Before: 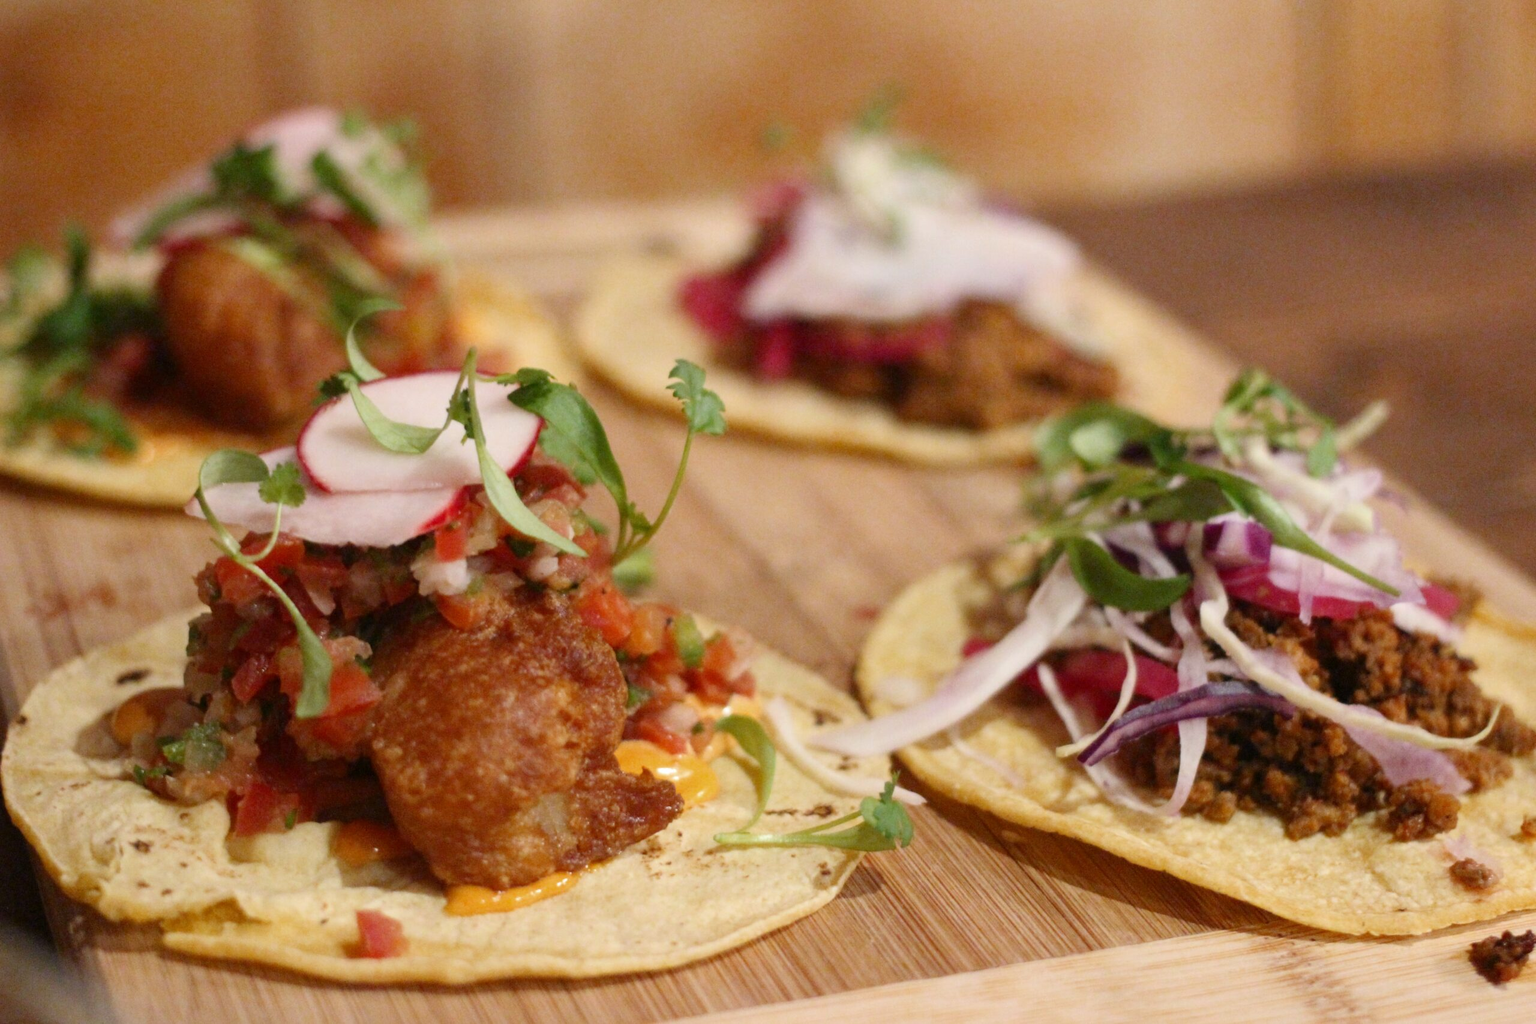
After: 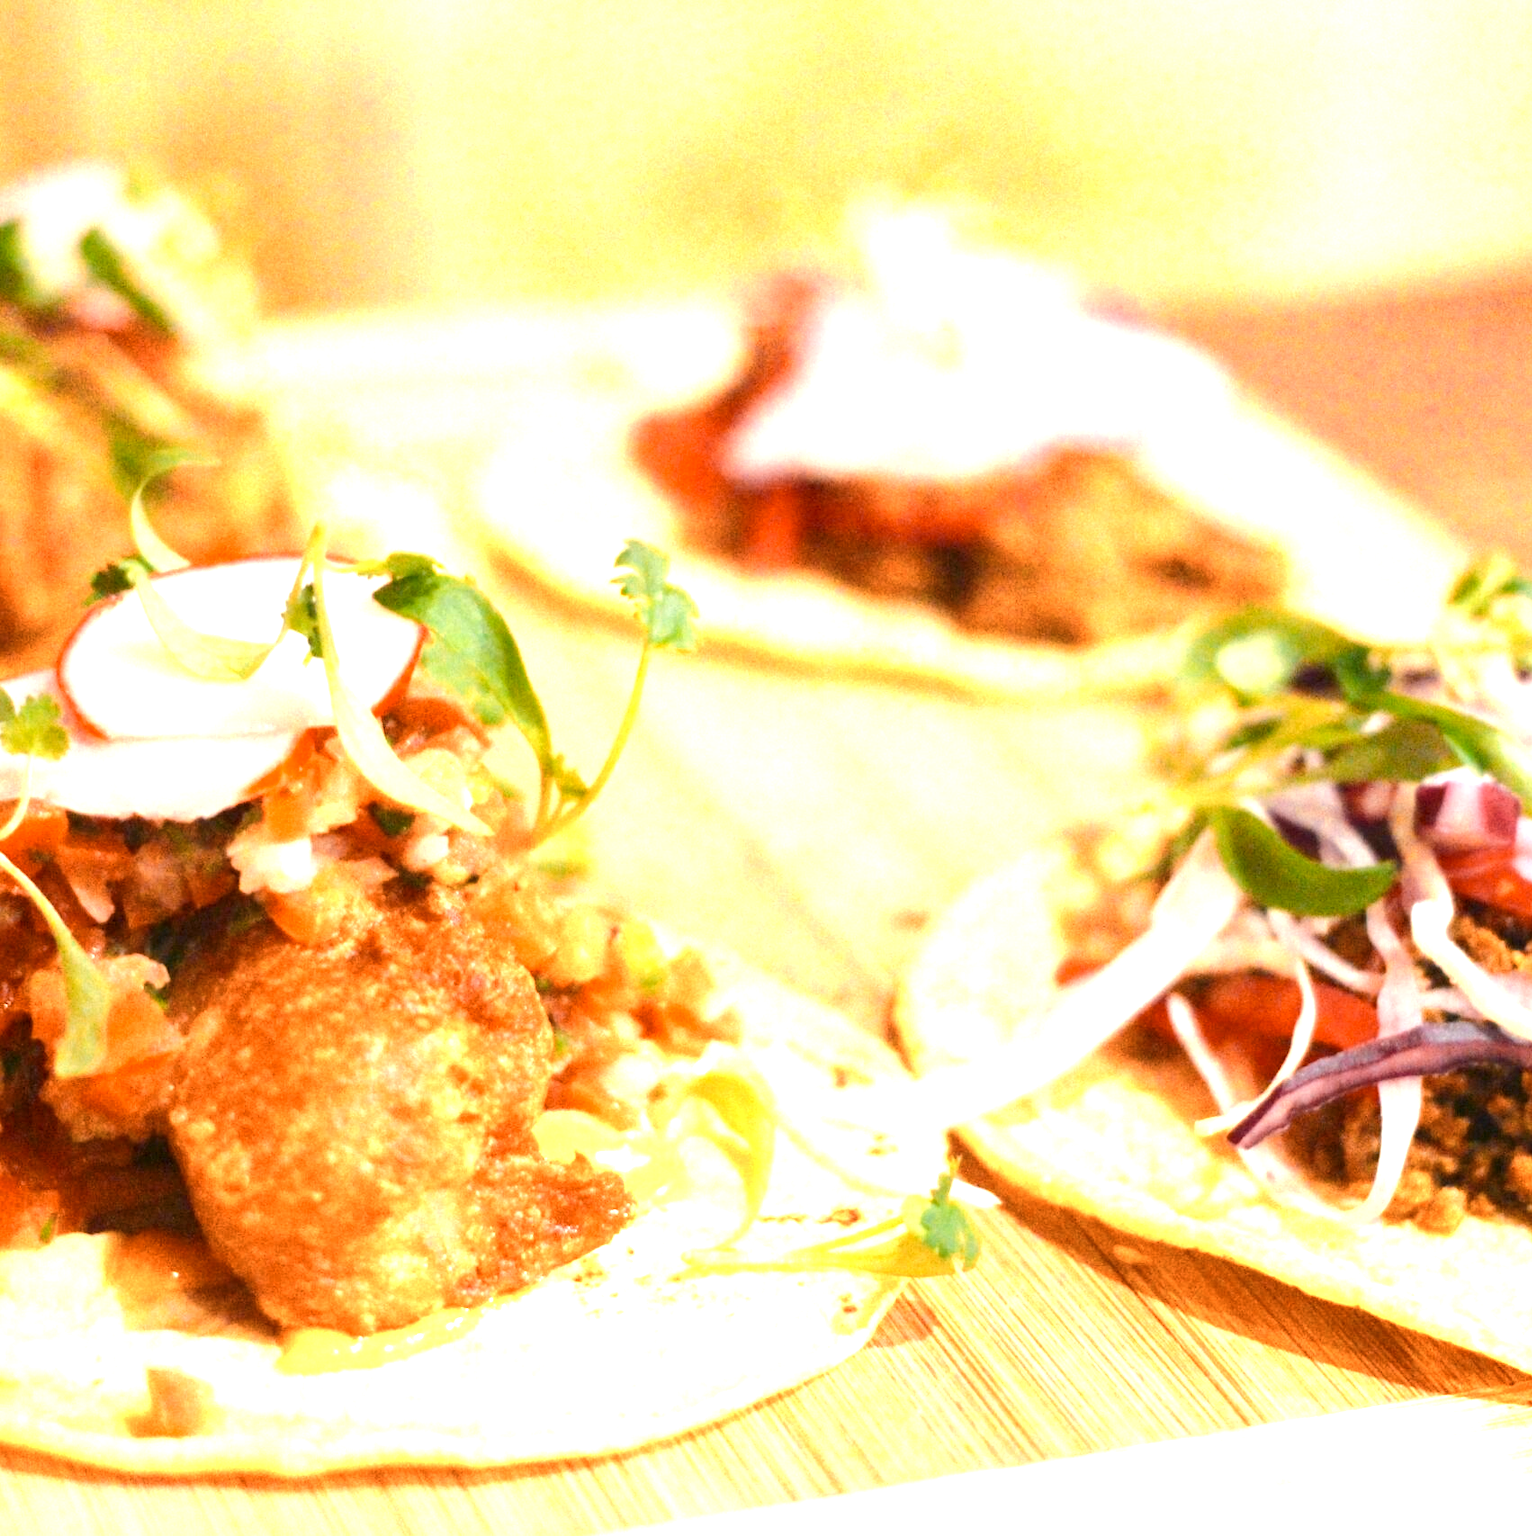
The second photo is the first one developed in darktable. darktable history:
crop: left 16.899%, right 16.556%
exposure: black level correction 0, exposure 1.1 EV, compensate exposure bias true, compensate highlight preservation false
color zones: curves: ch0 [(0.018, 0.548) (0.197, 0.654) (0.425, 0.447) (0.605, 0.658) (0.732, 0.579)]; ch1 [(0.105, 0.531) (0.224, 0.531) (0.386, 0.39) (0.618, 0.456) (0.732, 0.456) (0.956, 0.421)]; ch2 [(0.039, 0.583) (0.215, 0.465) (0.399, 0.544) (0.465, 0.548) (0.614, 0.447) (0.724, 0.43) (0.882, 0.623) (0.956, 0.632)]
color balance rgb: perceptual saturation grading › global saturation 25%, perceptual brilliance grading › mid-tones 10%, perceptual brilliance grading › shadows 15%, global vibrance 20%
white balance: red 1.009, blue 0.985
